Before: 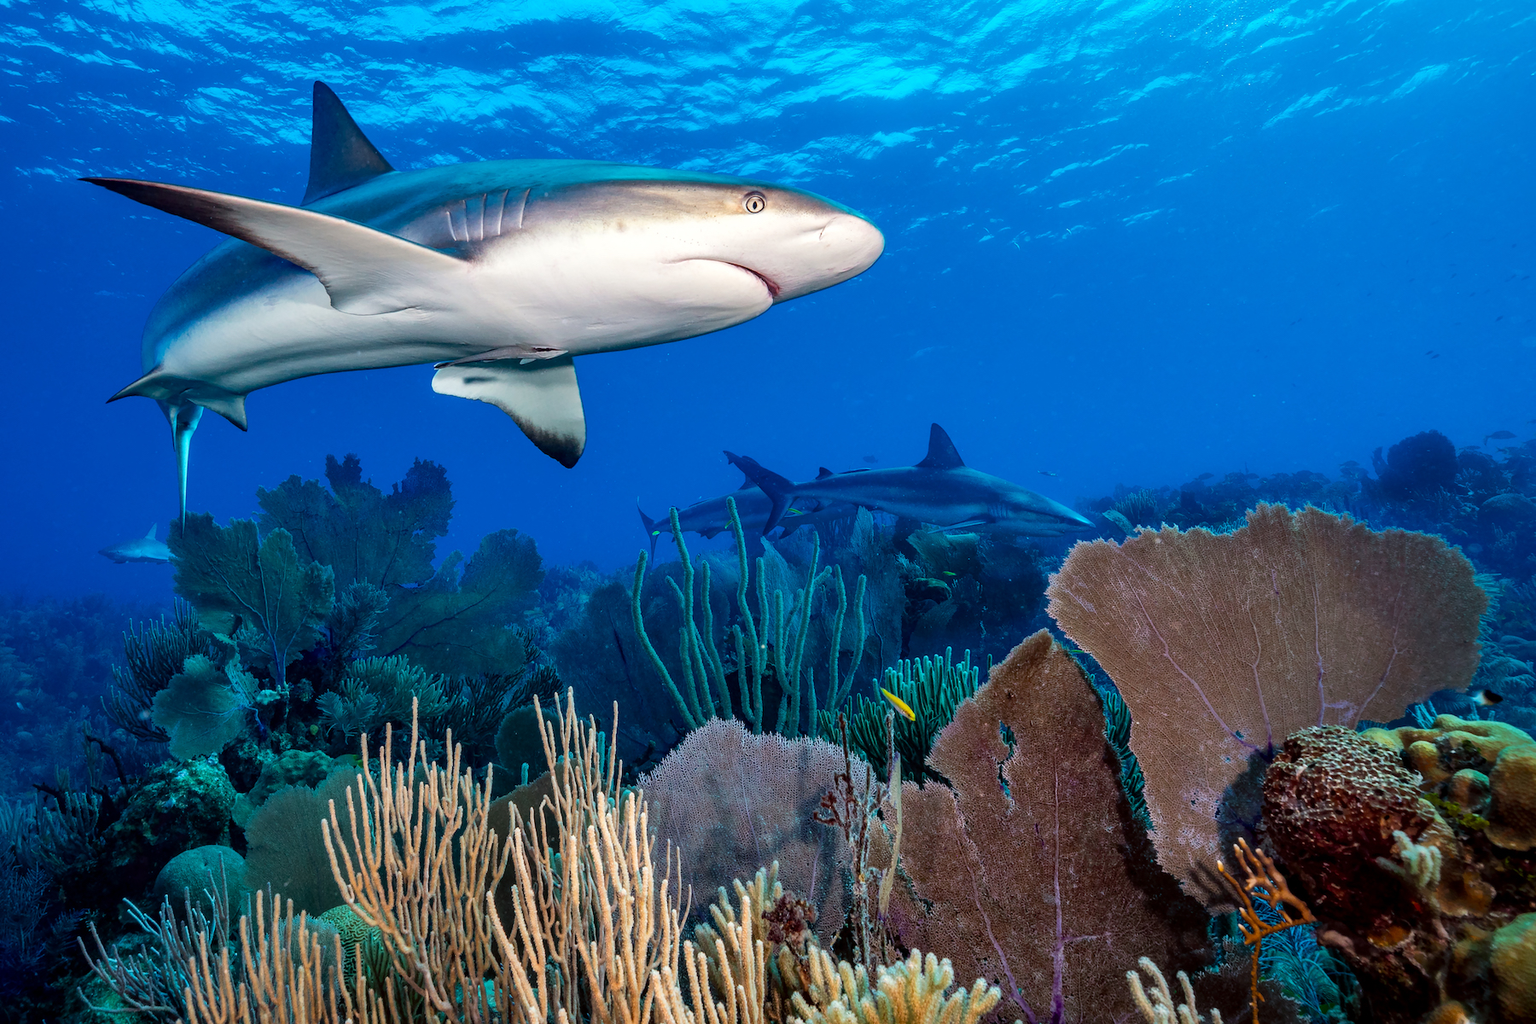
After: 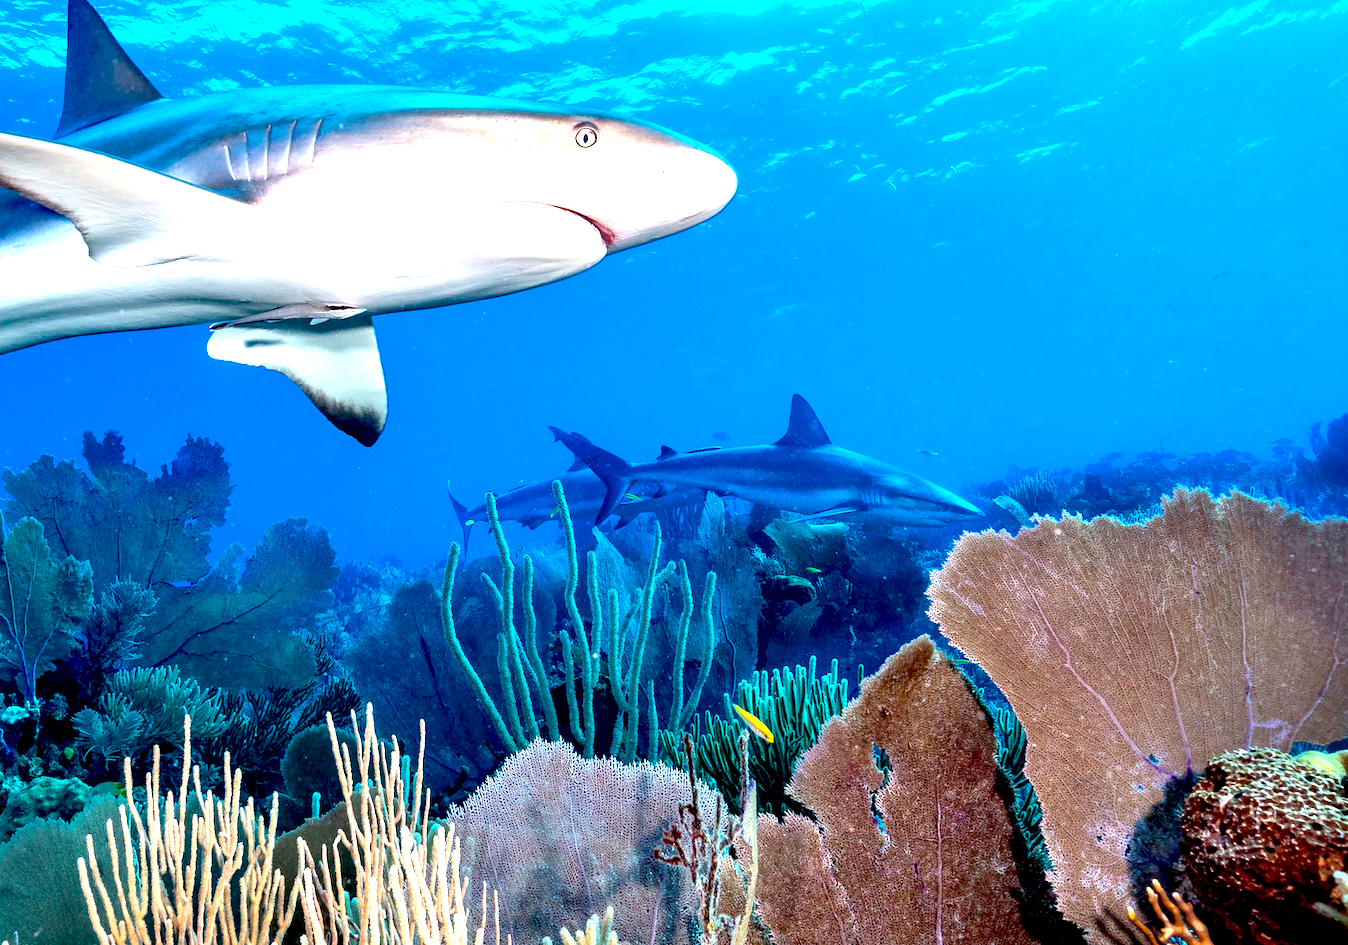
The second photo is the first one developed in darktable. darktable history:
exposure: black level correction 0.009, exposure 1.428 EV, compensate highlight preservation false
crop: left 16.613%, top 8.556%, right 8.449%, bottom 12.647%
